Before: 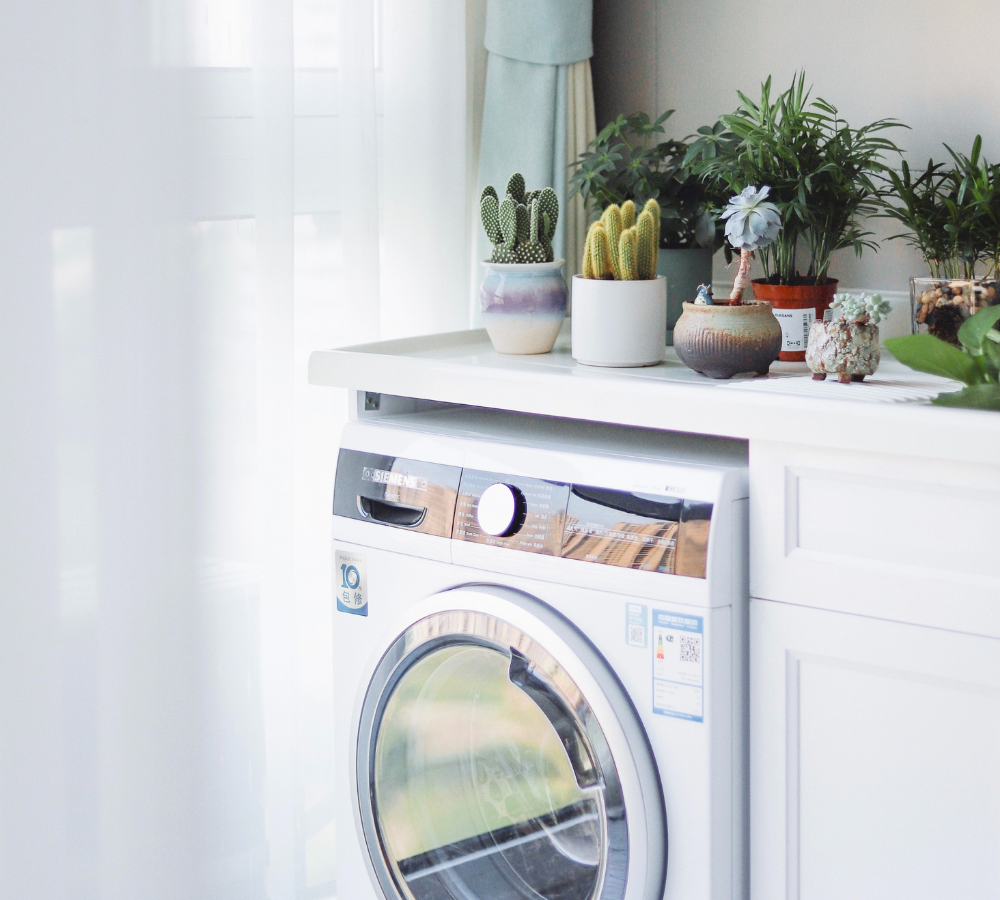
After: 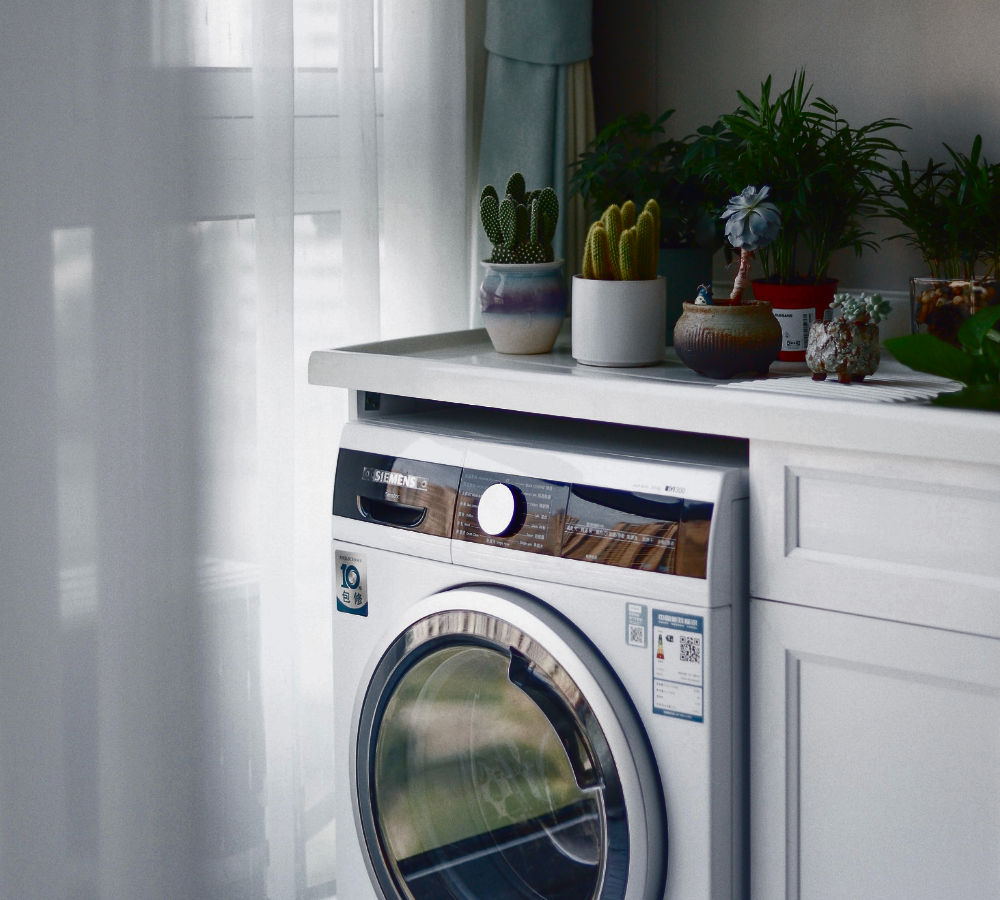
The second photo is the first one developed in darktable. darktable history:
tone curve: curves: ch0 [(0, 0) (0.765, 0.349) (1, 1)], color space Lab, independent channels, preserve colors none
